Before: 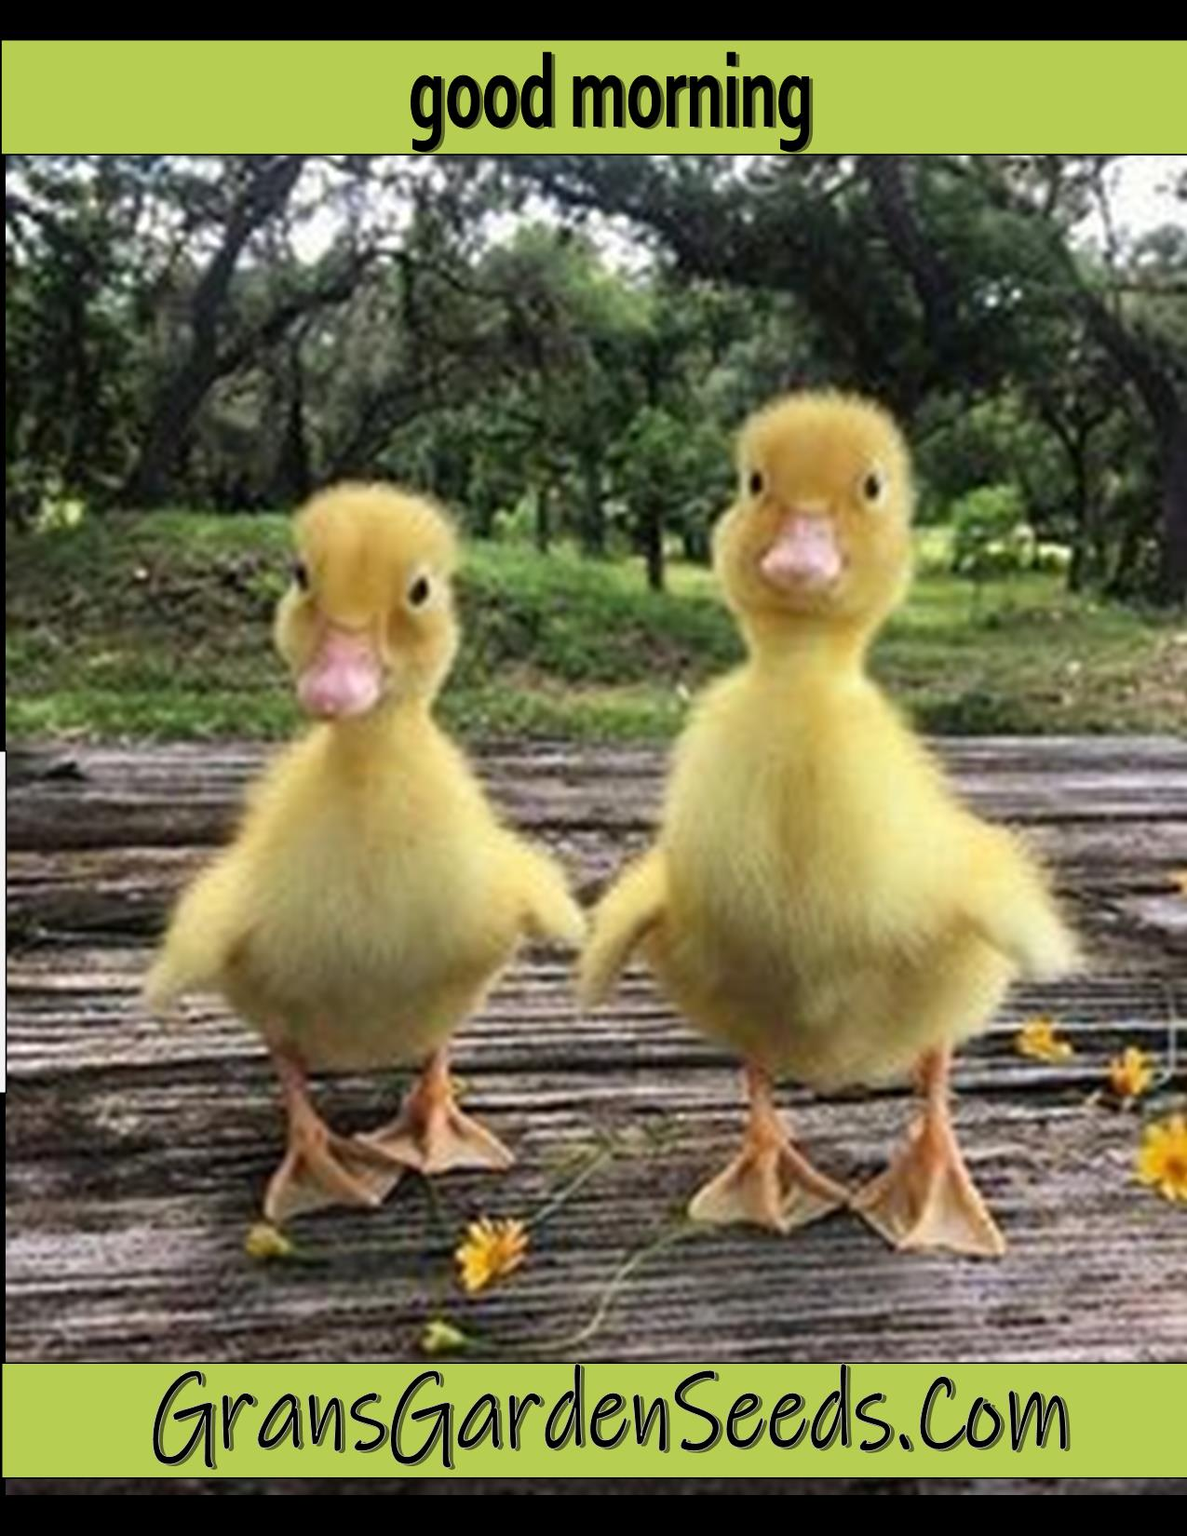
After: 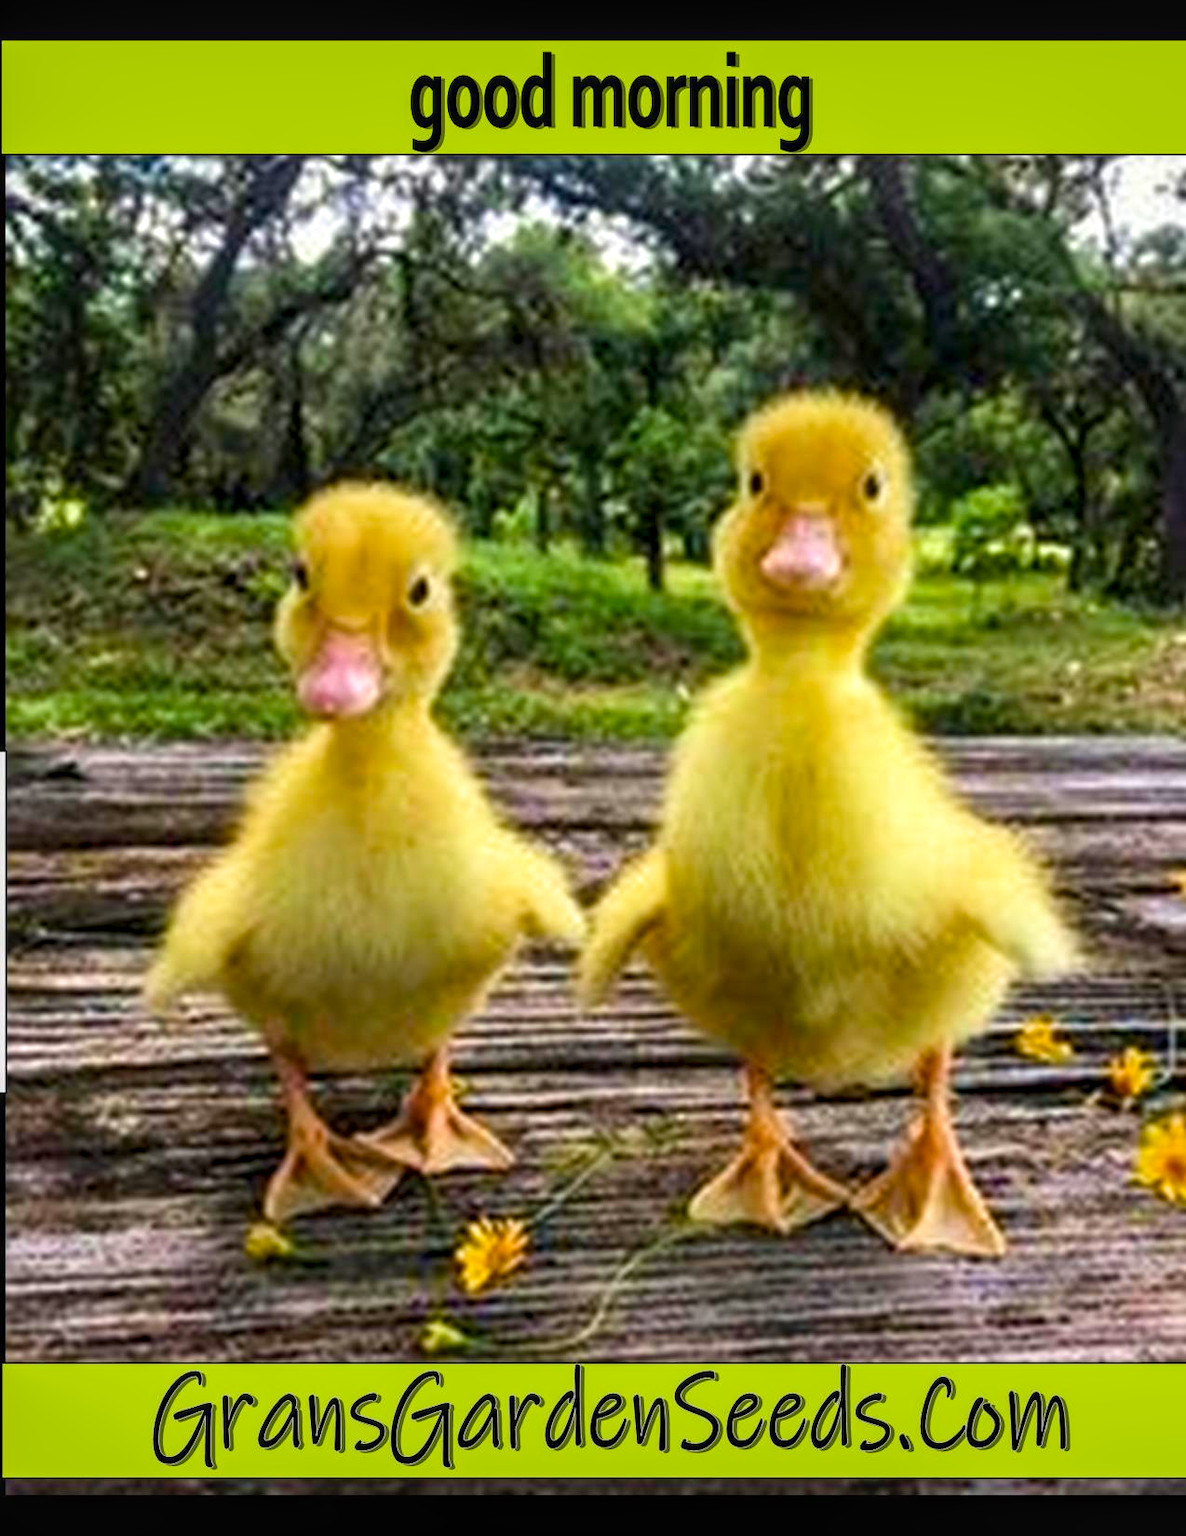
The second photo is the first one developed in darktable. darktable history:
local contrast: detail 130%
velvia: strength 51%, mid-tones bias 0.51
